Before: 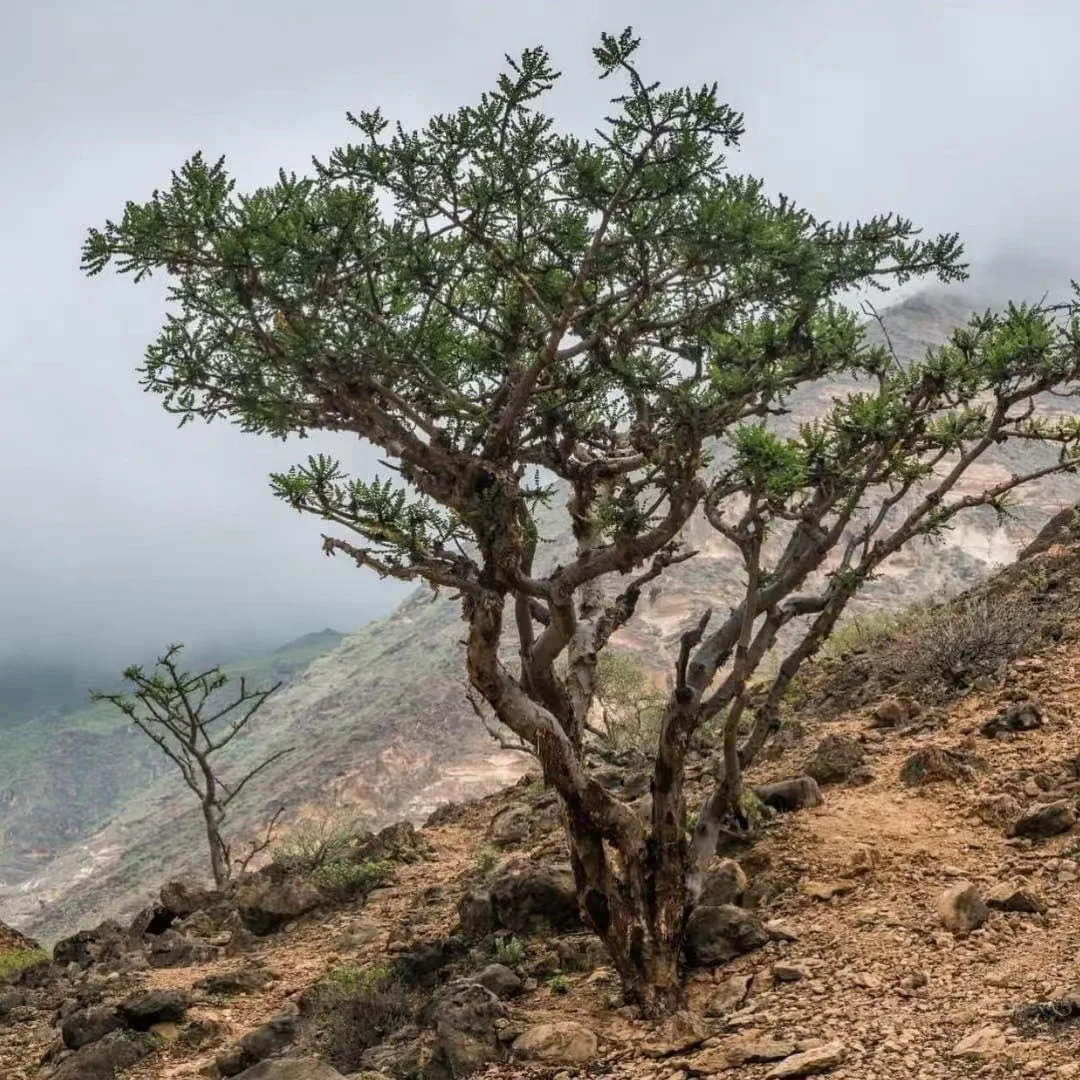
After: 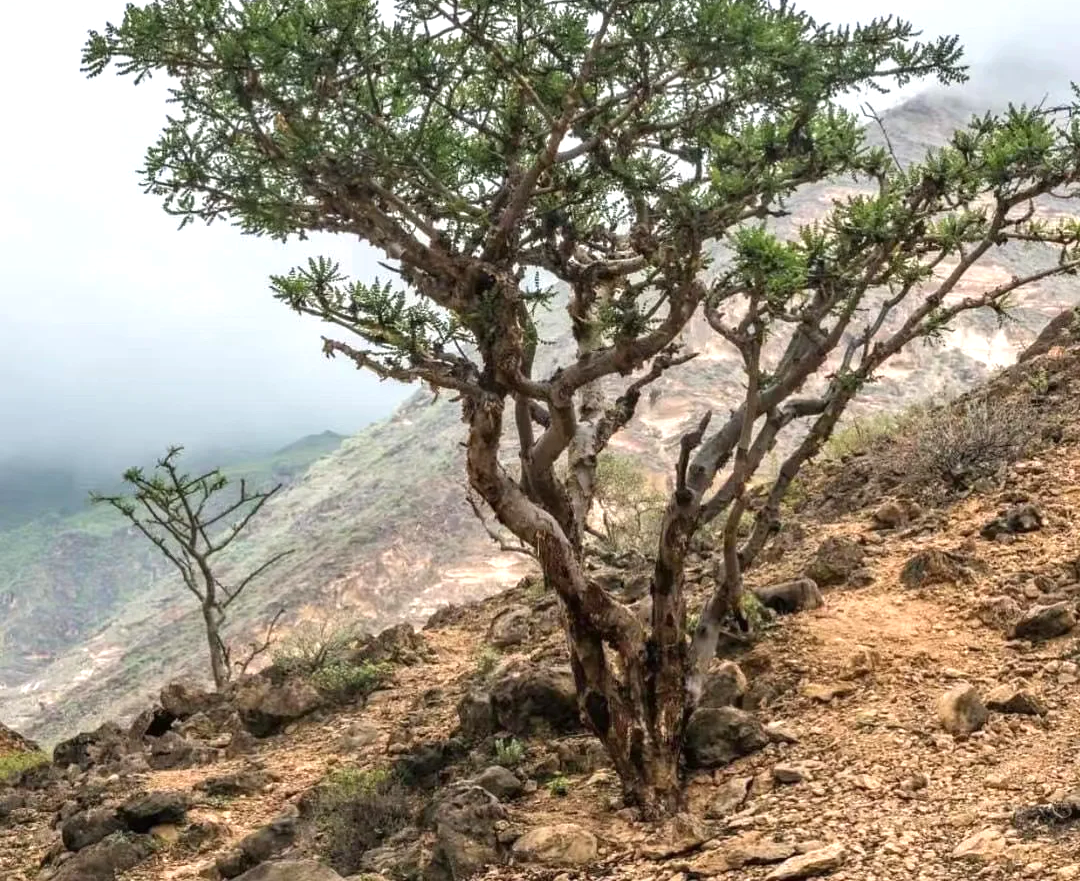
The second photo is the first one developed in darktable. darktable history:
crop and rotate: top 18.424%
exposure: exposure 0.667 EV, compensate highlight preservation false
